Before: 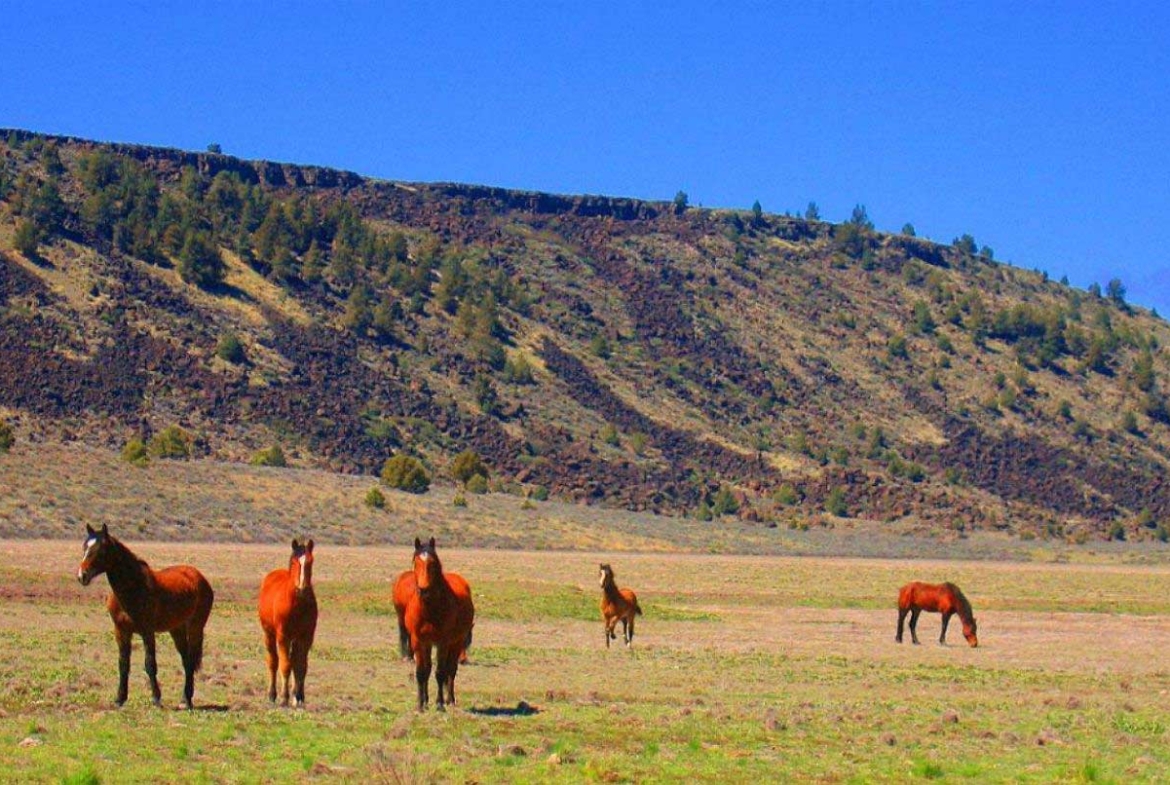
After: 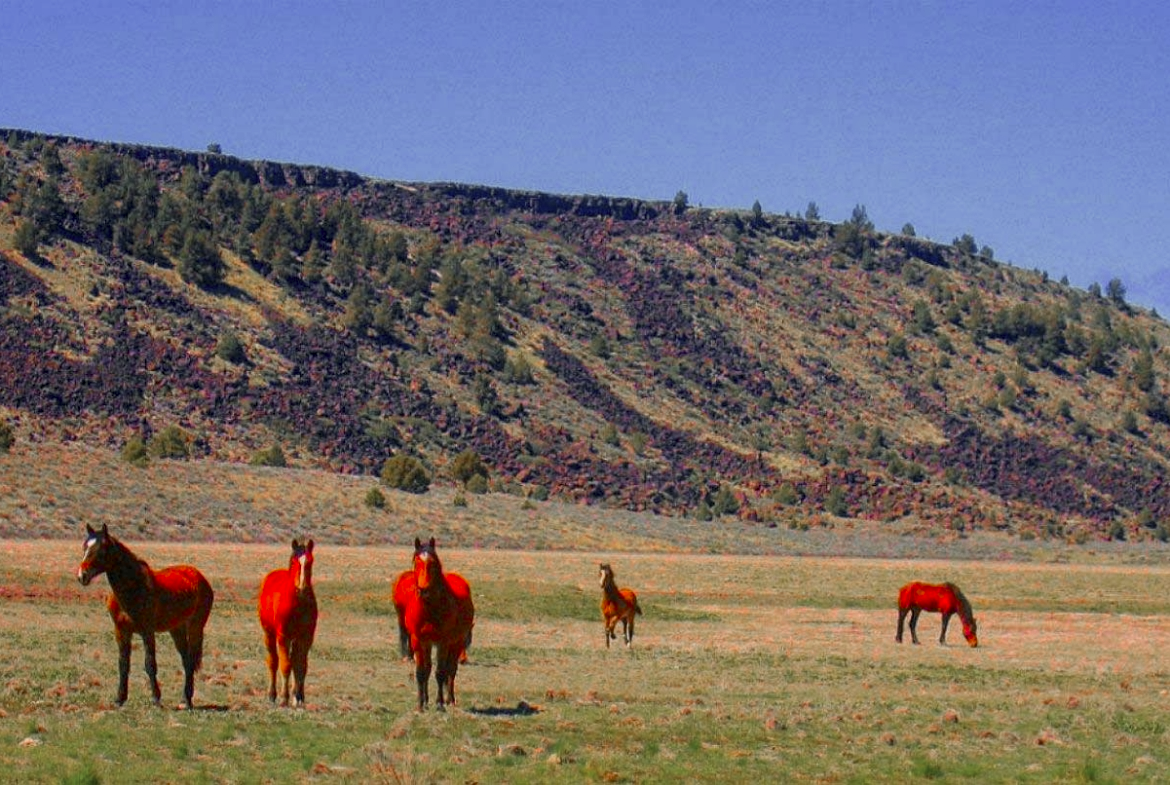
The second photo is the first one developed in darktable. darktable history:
color zones: curves: ch0 [(0, 0.48) (0.209, 0.398) (0.305, 0.332) (0.429, 0.493) (0.571, 0.5) (0.714, 0.5) (0.857, 0.5) (1, 0.48)]; ch1 [(0, 0.736) (0.143, 0.625) (0.225, 0.371) (0.429, 0.256) (0.571, 0.241) (0.714, 0.213) (0.857, 0.48) (1, 0.736)]; ch2 [(0, 0.448) (0.143, 0.498) (0.286, 0.5) (0.429, 0.5) (0.571, 0.5) (0.714, 0.5) (0.857, 0.5) (1, 0.448)]
local contrast: on, module defaults
